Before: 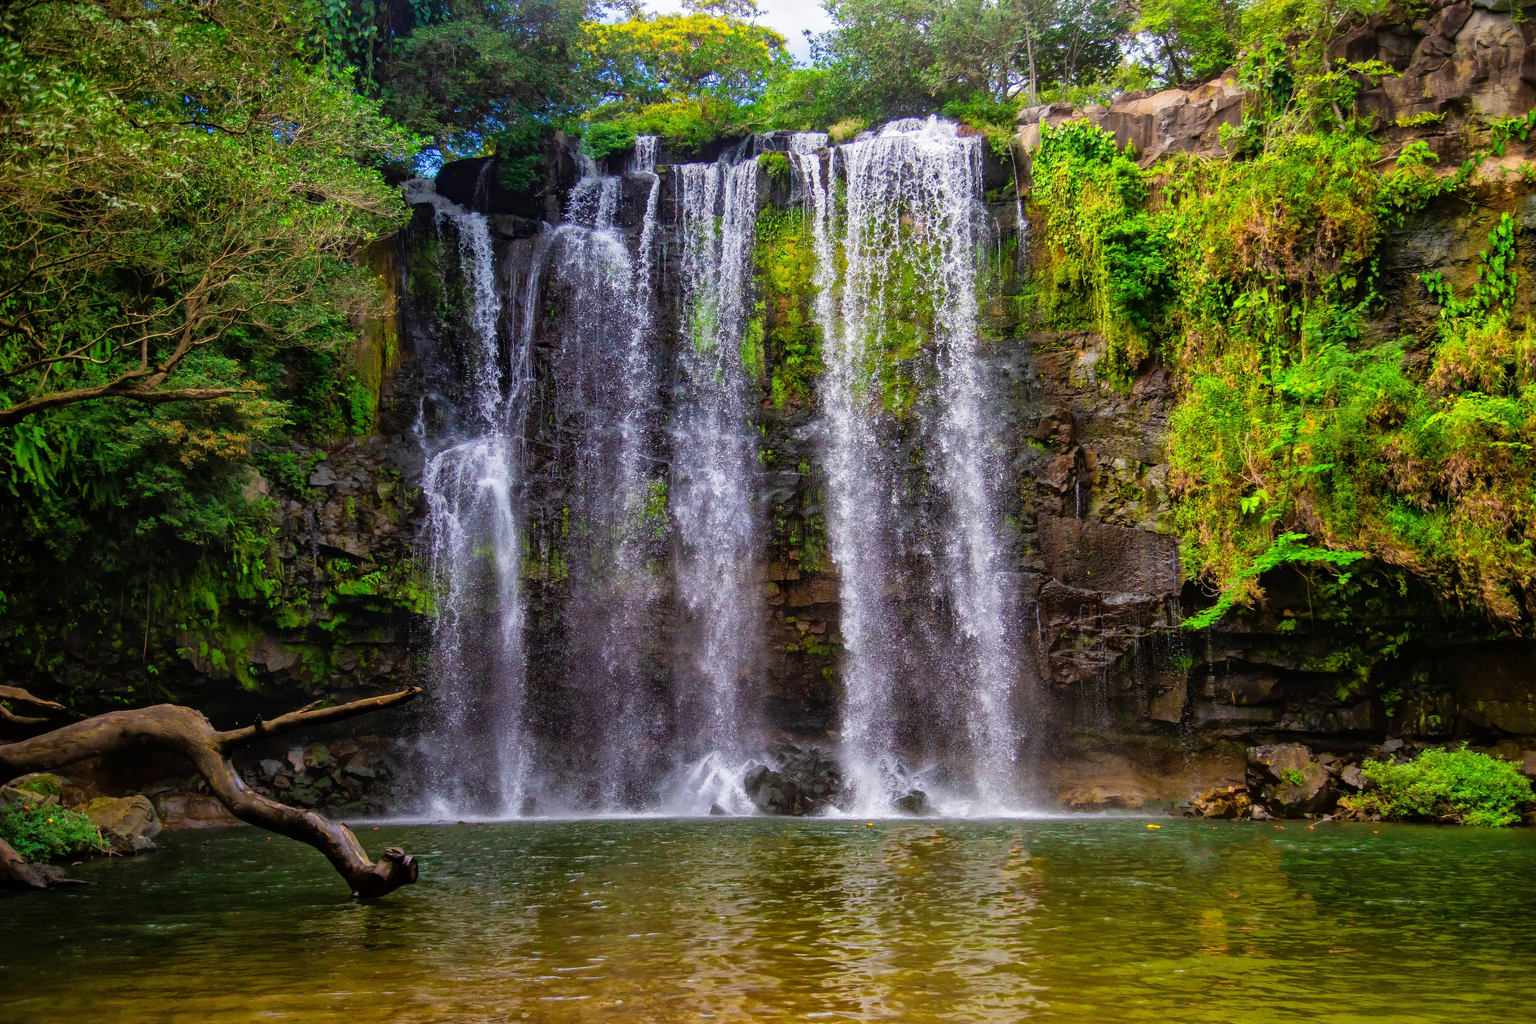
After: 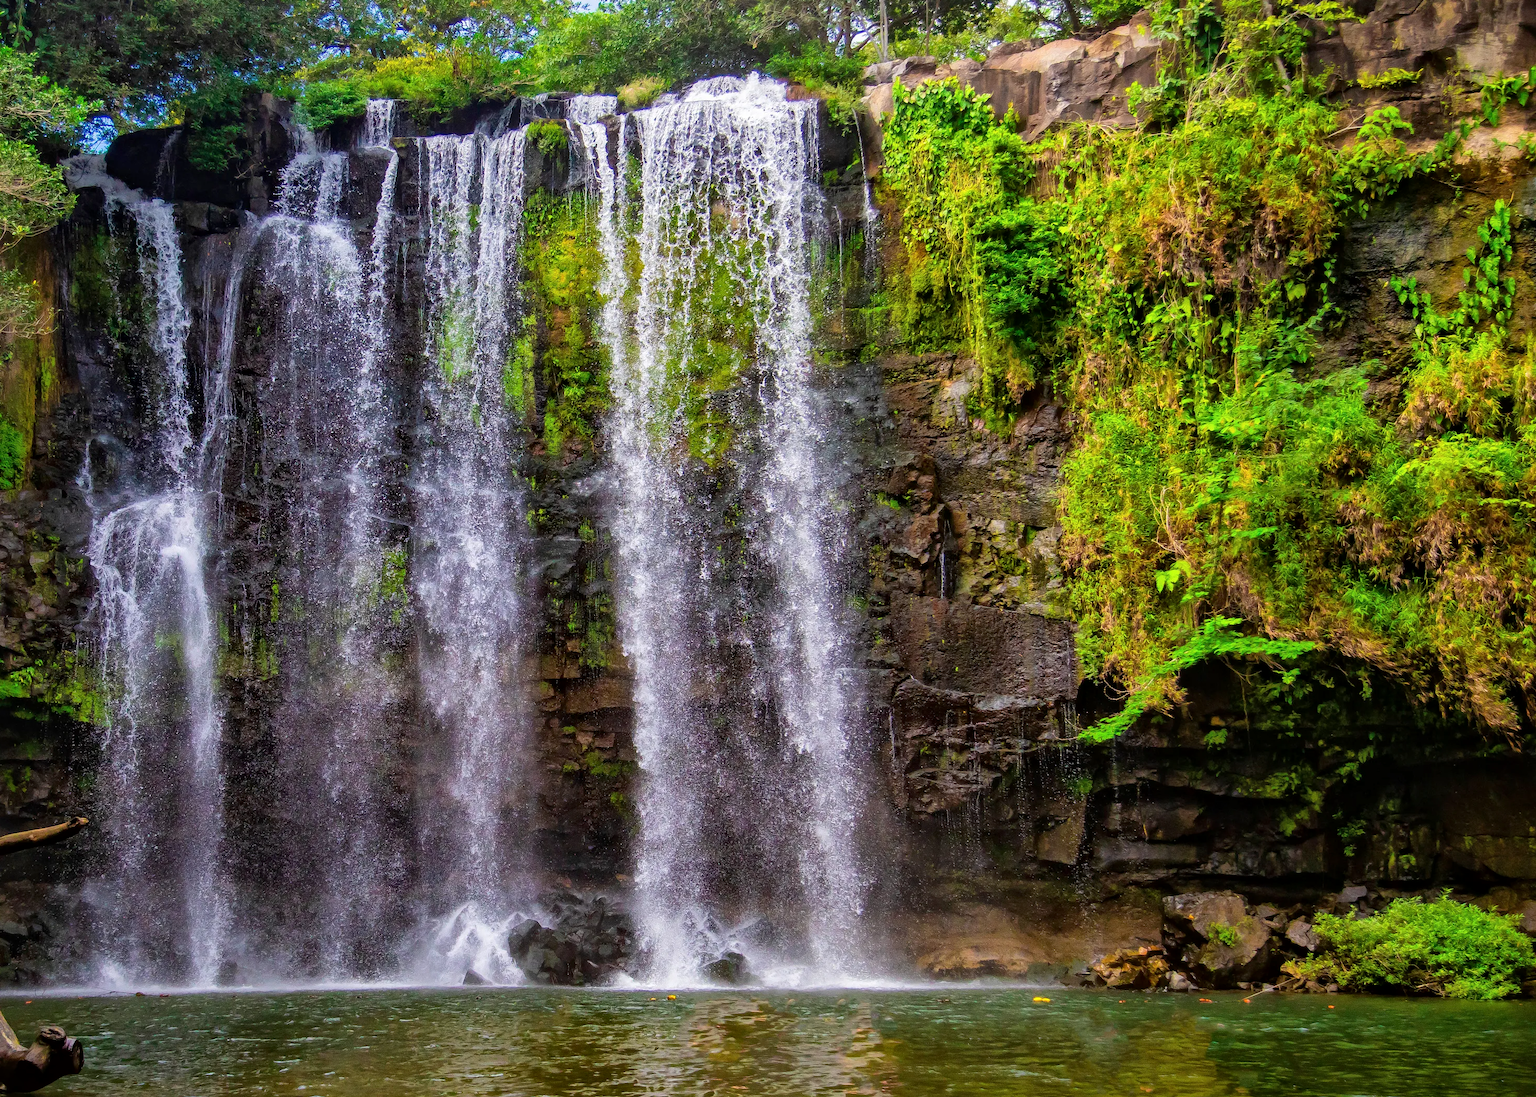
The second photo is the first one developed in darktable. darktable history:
local contrast: mode bilateral grid, contrast 20, coarseness 50, detail 120%, midtone range 0.2
crop: left 23.095%, top 5.827%, bottom 11.854%
